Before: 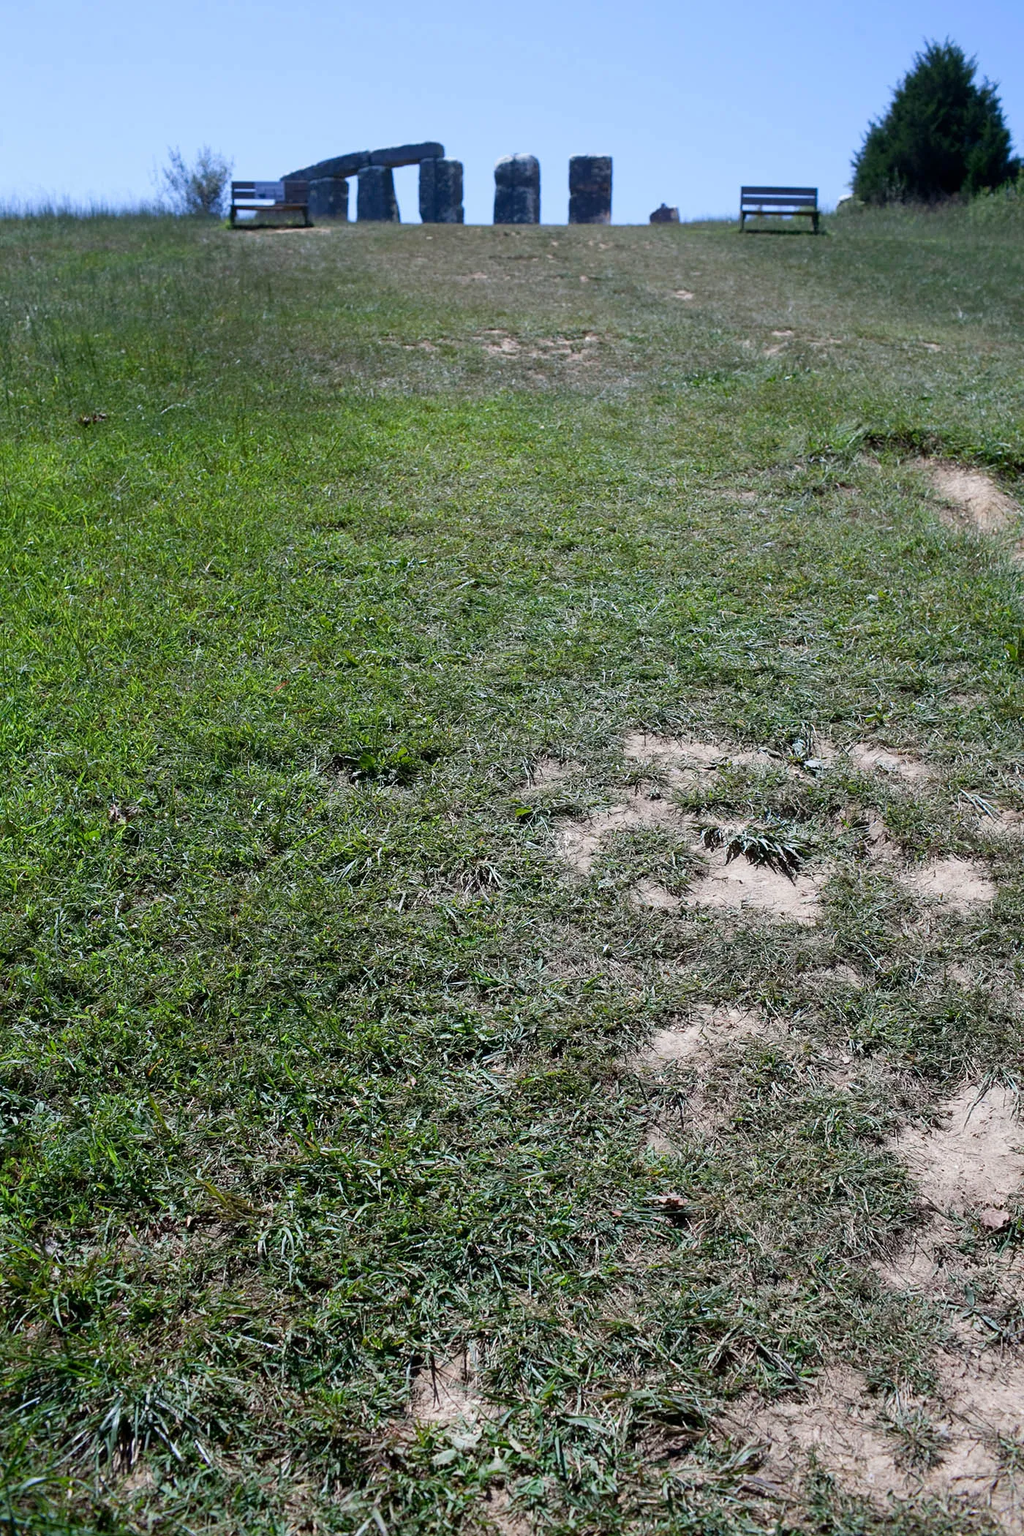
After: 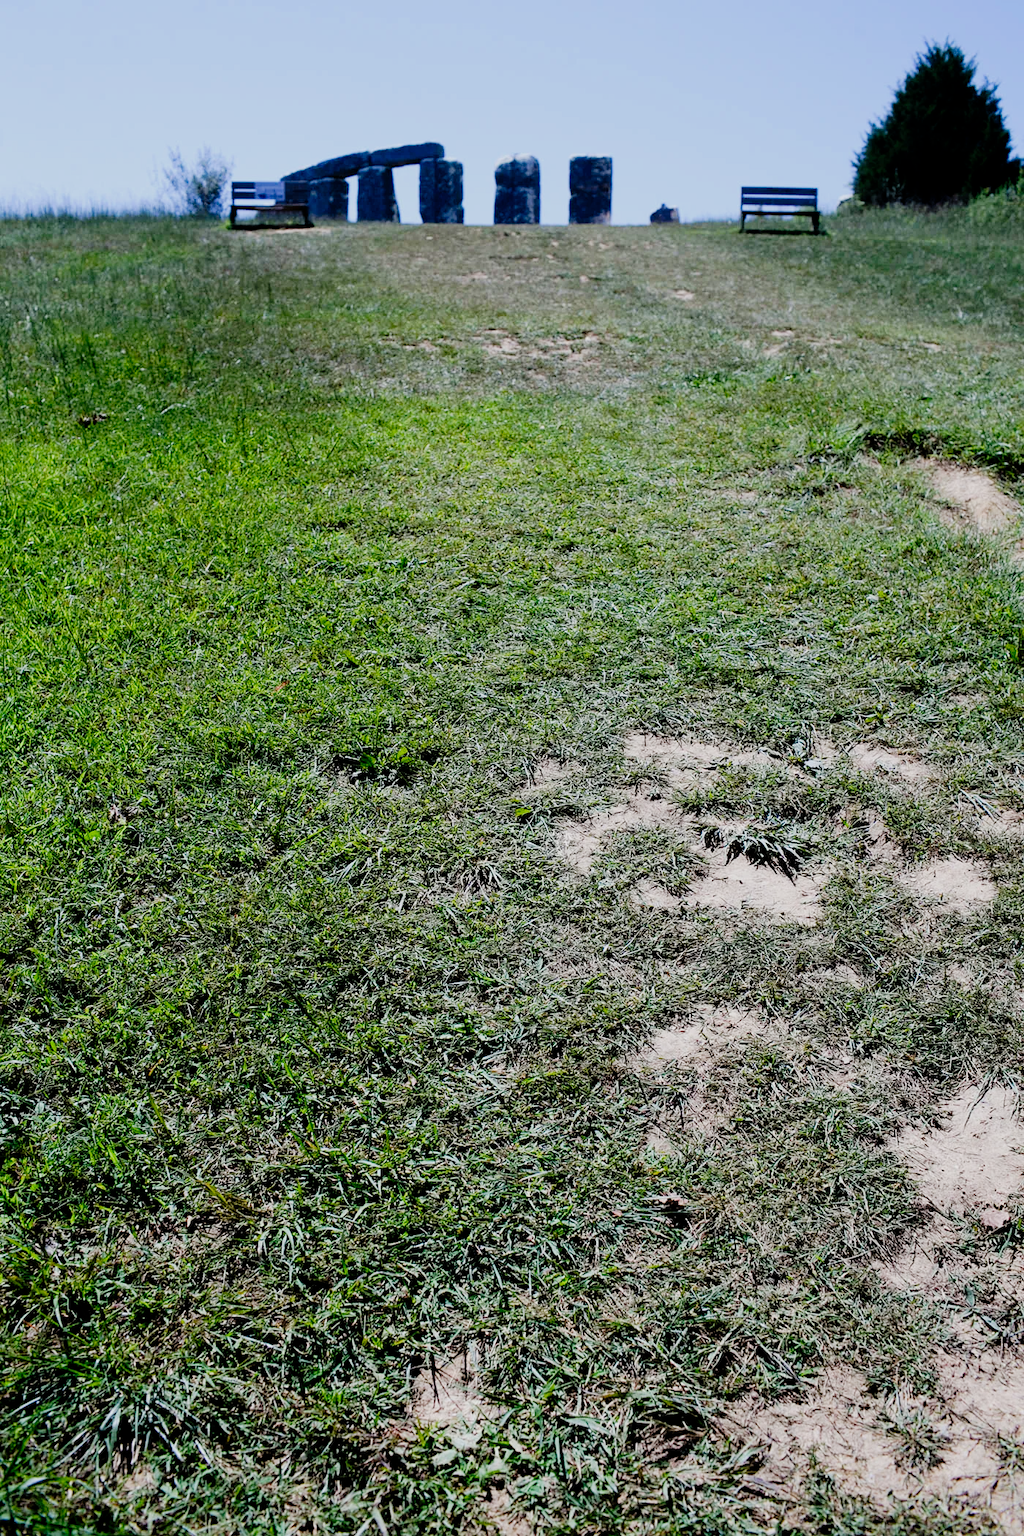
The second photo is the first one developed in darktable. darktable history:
tone curve: curves: ch0 [(0, 0) (0.003, 0) (0.011, 0.001) (0.025, 0.003) (0.044, 0.005) (0.069, 0.013) (0.1, 0.024) (0.136, 0.04) (0.177, 0.087) (0.224, 0.148) (0.277, 0.238) (0.335, 0.335) (0.399, 0.43) (0.468, 0.524) (0.543, 0.621) (0.623, 0.712) (0.709, 0.788) (0.801, 0.867) (0.898, 0.947) (1, 1)], preserve colors none
filmic rgb: black relative exposure -7.65 EV, white relative exposure 4.56 EV, hardness 3.61
